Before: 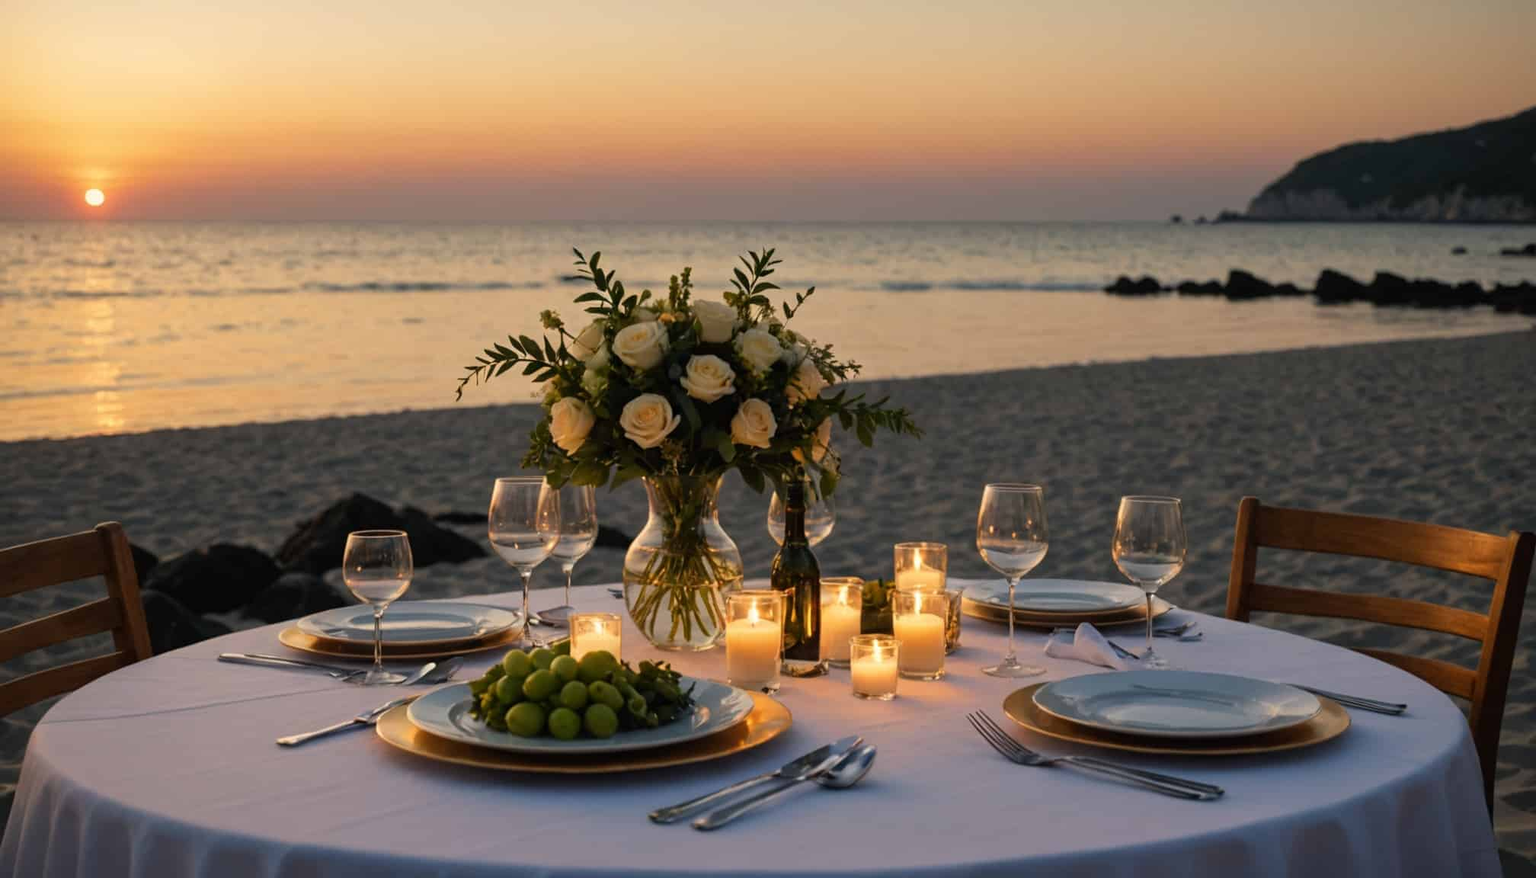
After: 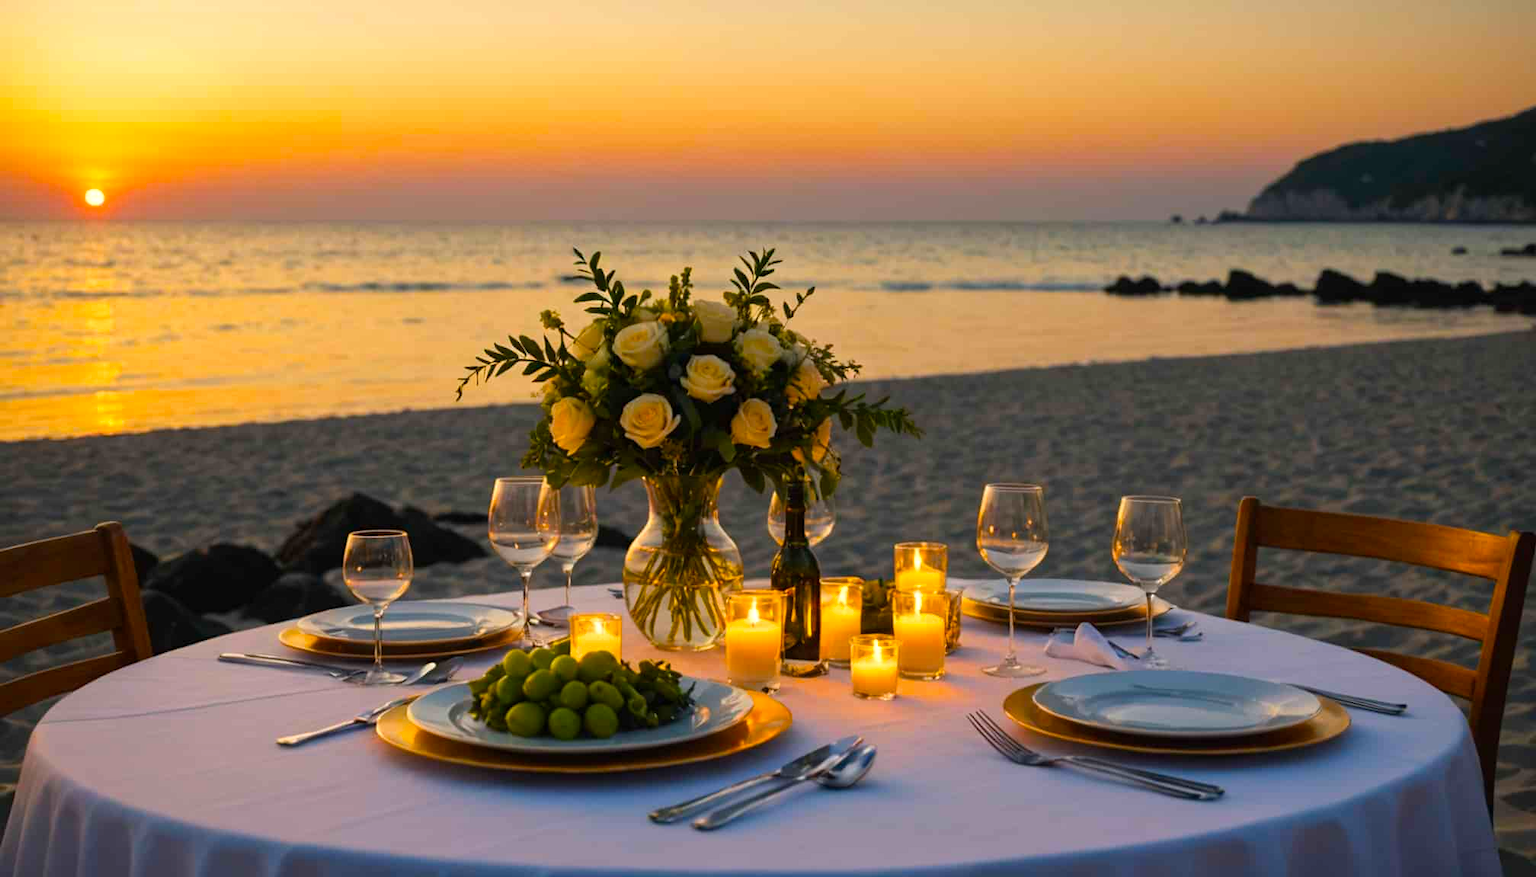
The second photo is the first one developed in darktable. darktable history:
color balance: mode lift, gamma, gain (sRGB)
contrast brightness saturation: contrast 0.04, saturation 0.07
color balance rgb: linear chroma grading › global chroma 15%, perceptual saturation grading › global saturation 30%
exposure: exposure 0.207 EV, compensate highlight preservation false
